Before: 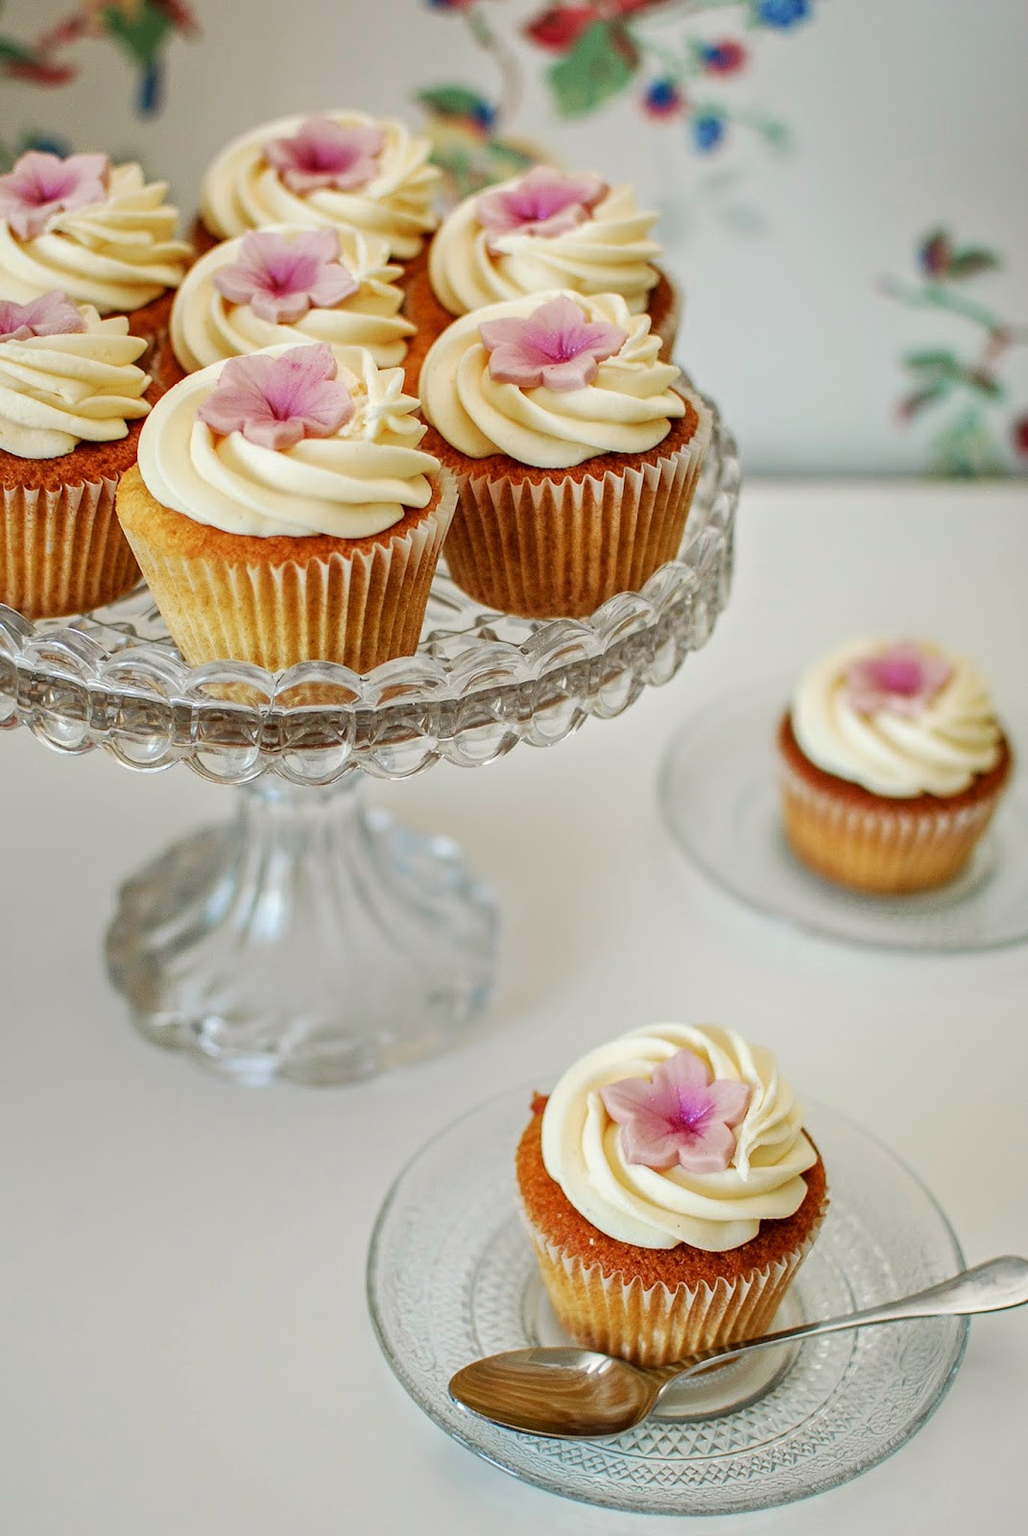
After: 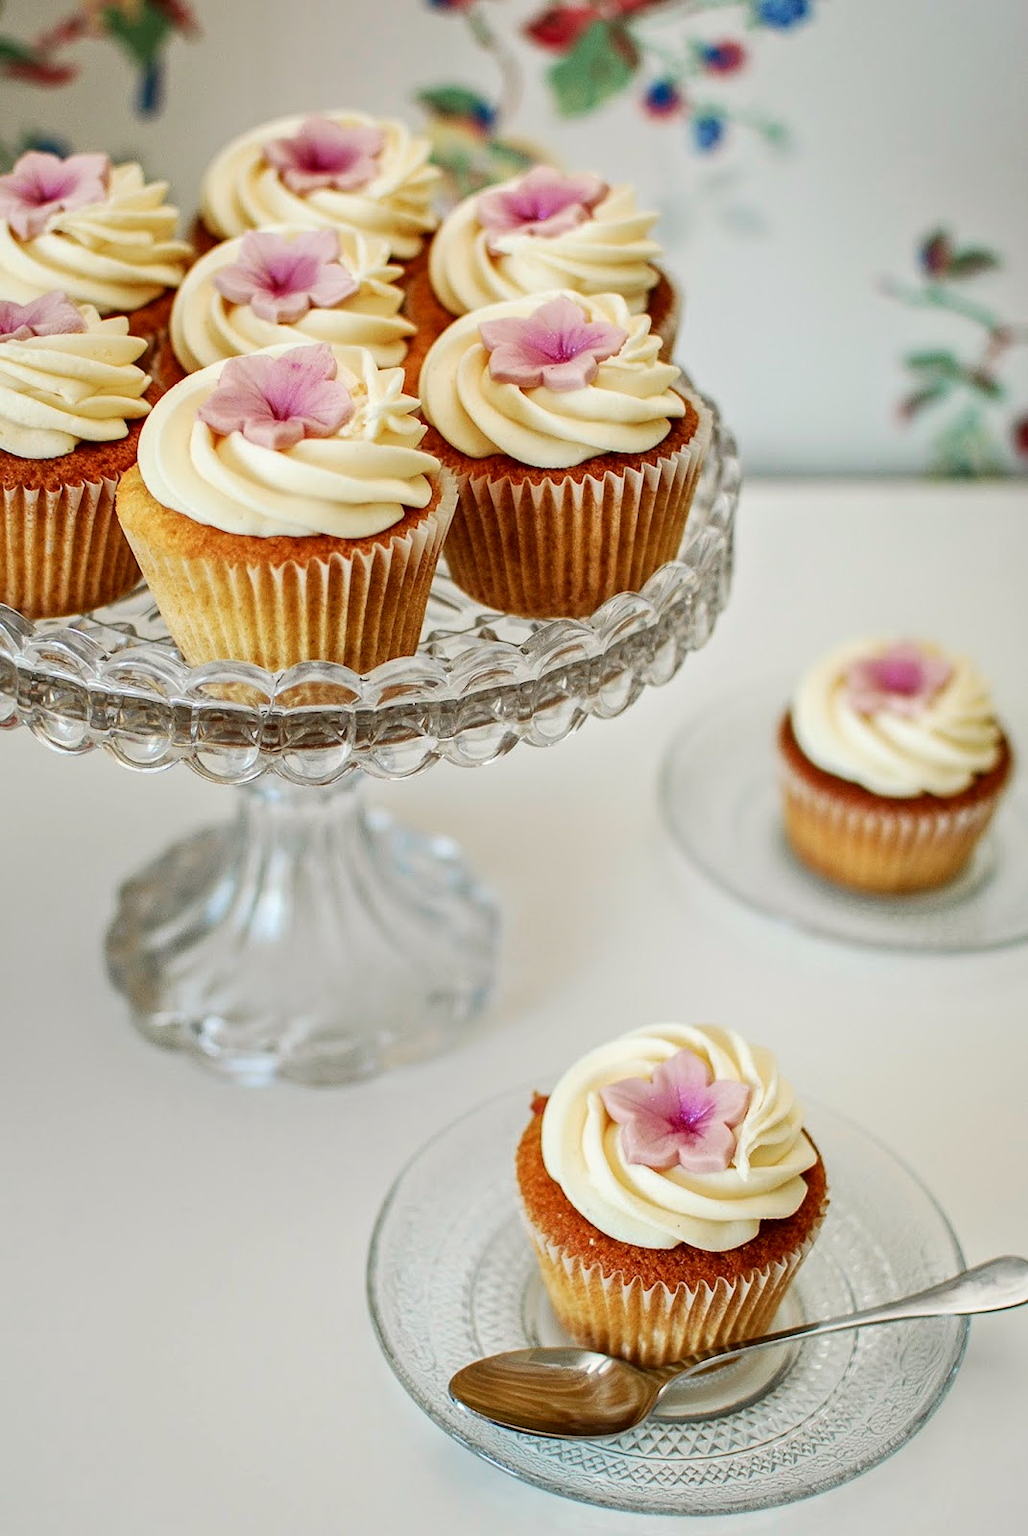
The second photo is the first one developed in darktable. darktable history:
contrast brightness saturation: contrast 0.14
